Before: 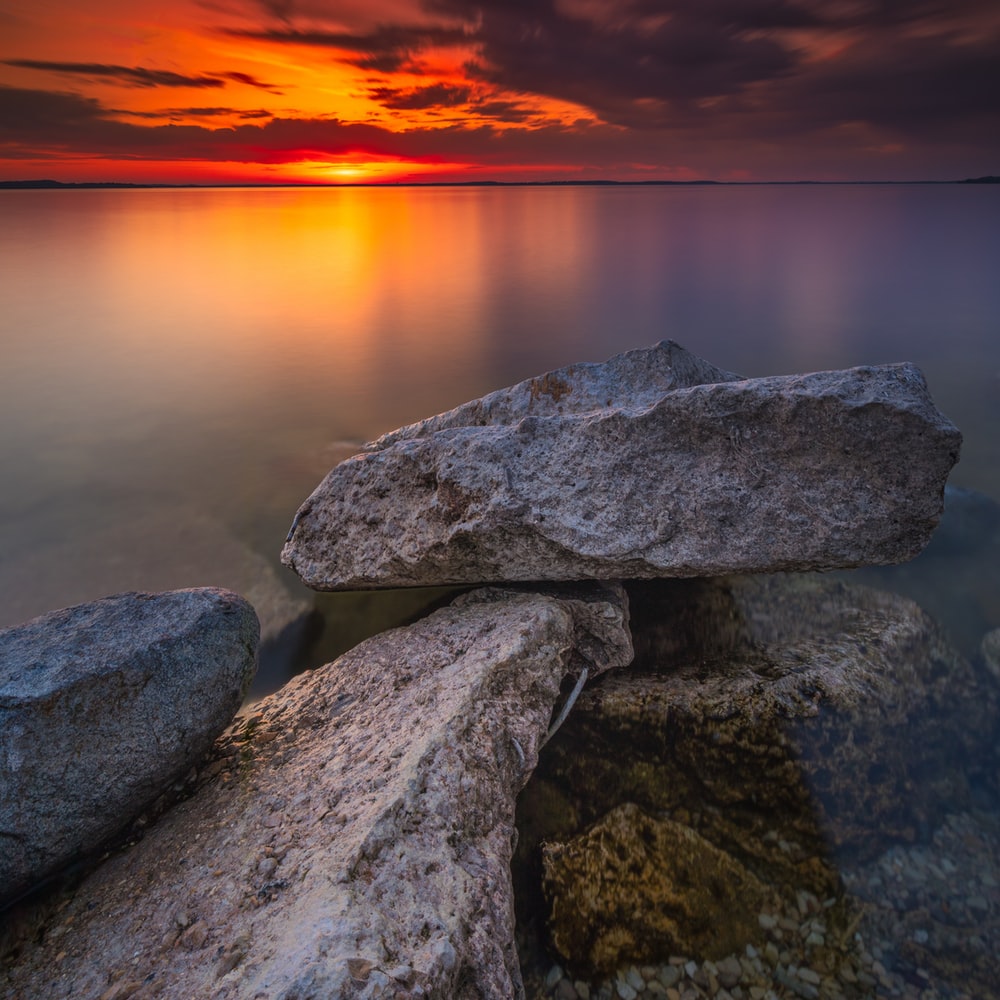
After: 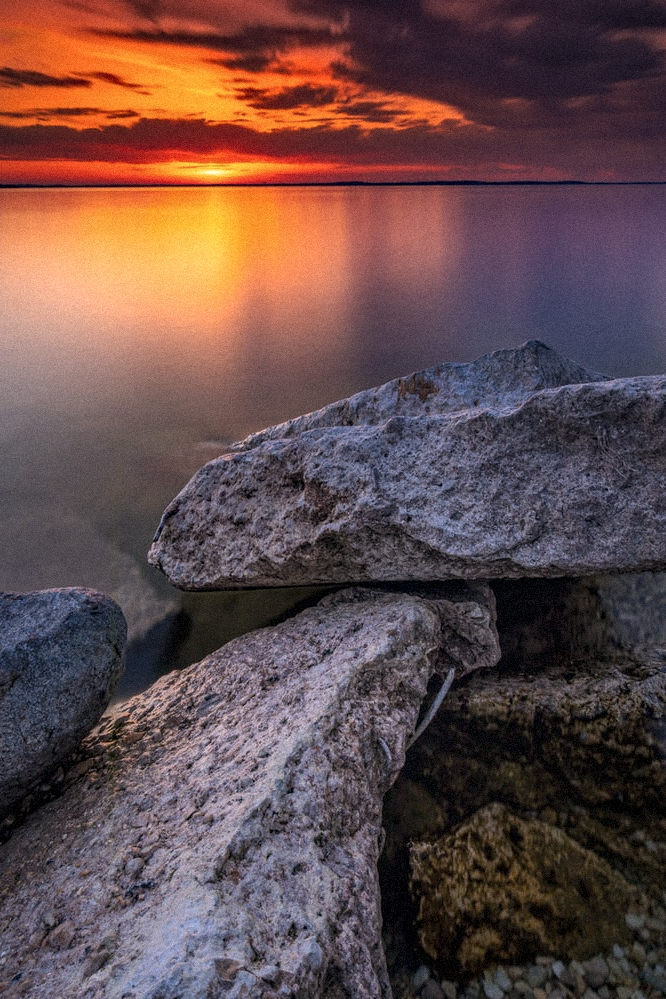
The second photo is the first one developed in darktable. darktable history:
color contrast: green-magenta contrast 0.84, blue-yellow contrast 0.86
haze removal: compatibility mode true, adaptive false
local contrast: on, module defaults
crop and rotate: left 13.342%, right 19.991%
white balance: red 1.004, blue 1.096
grain: mid-tones bias 0%
